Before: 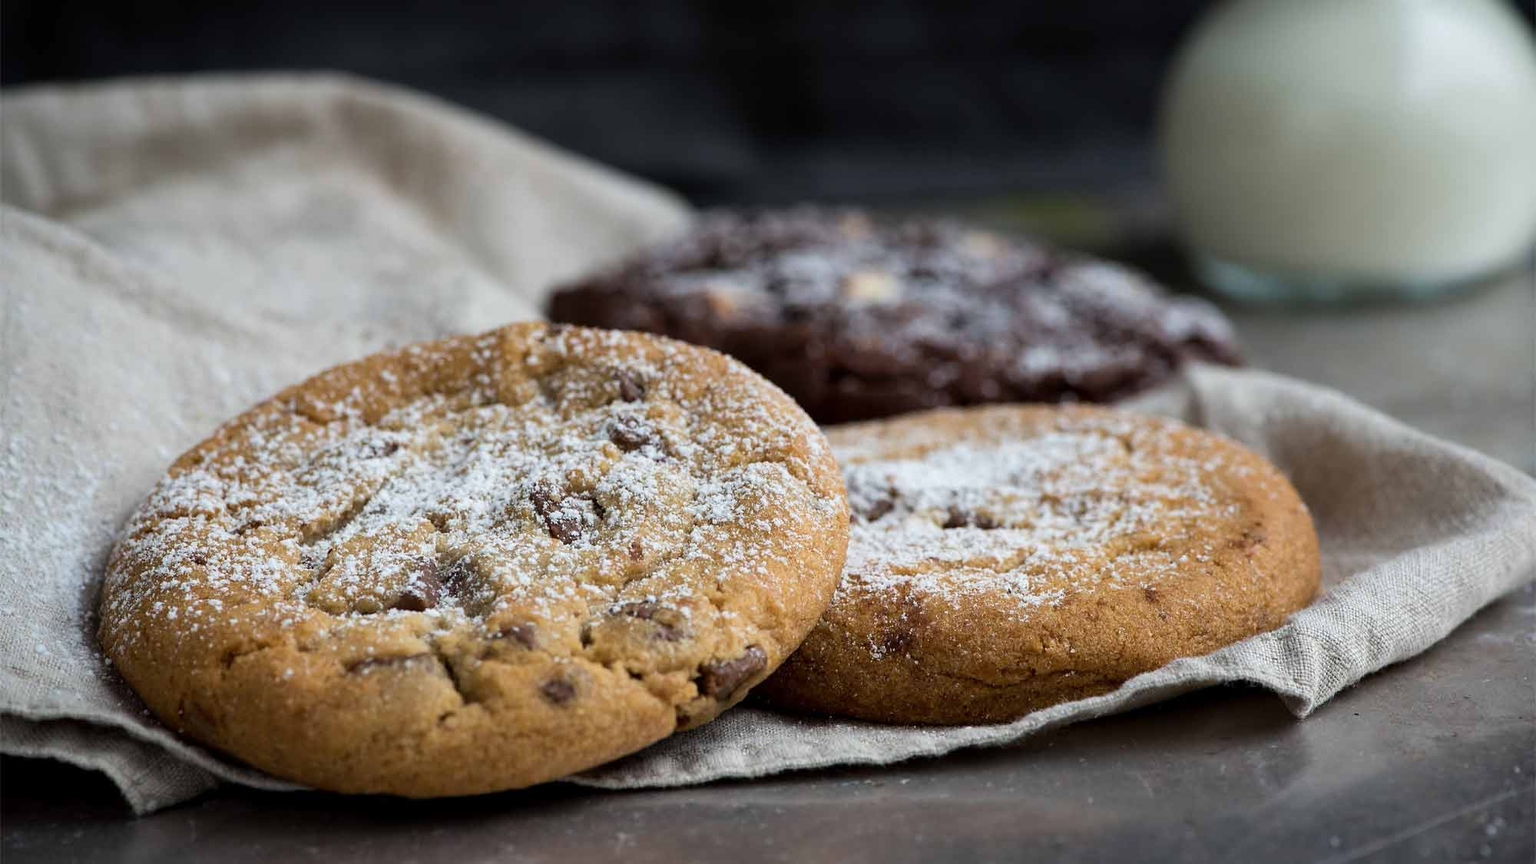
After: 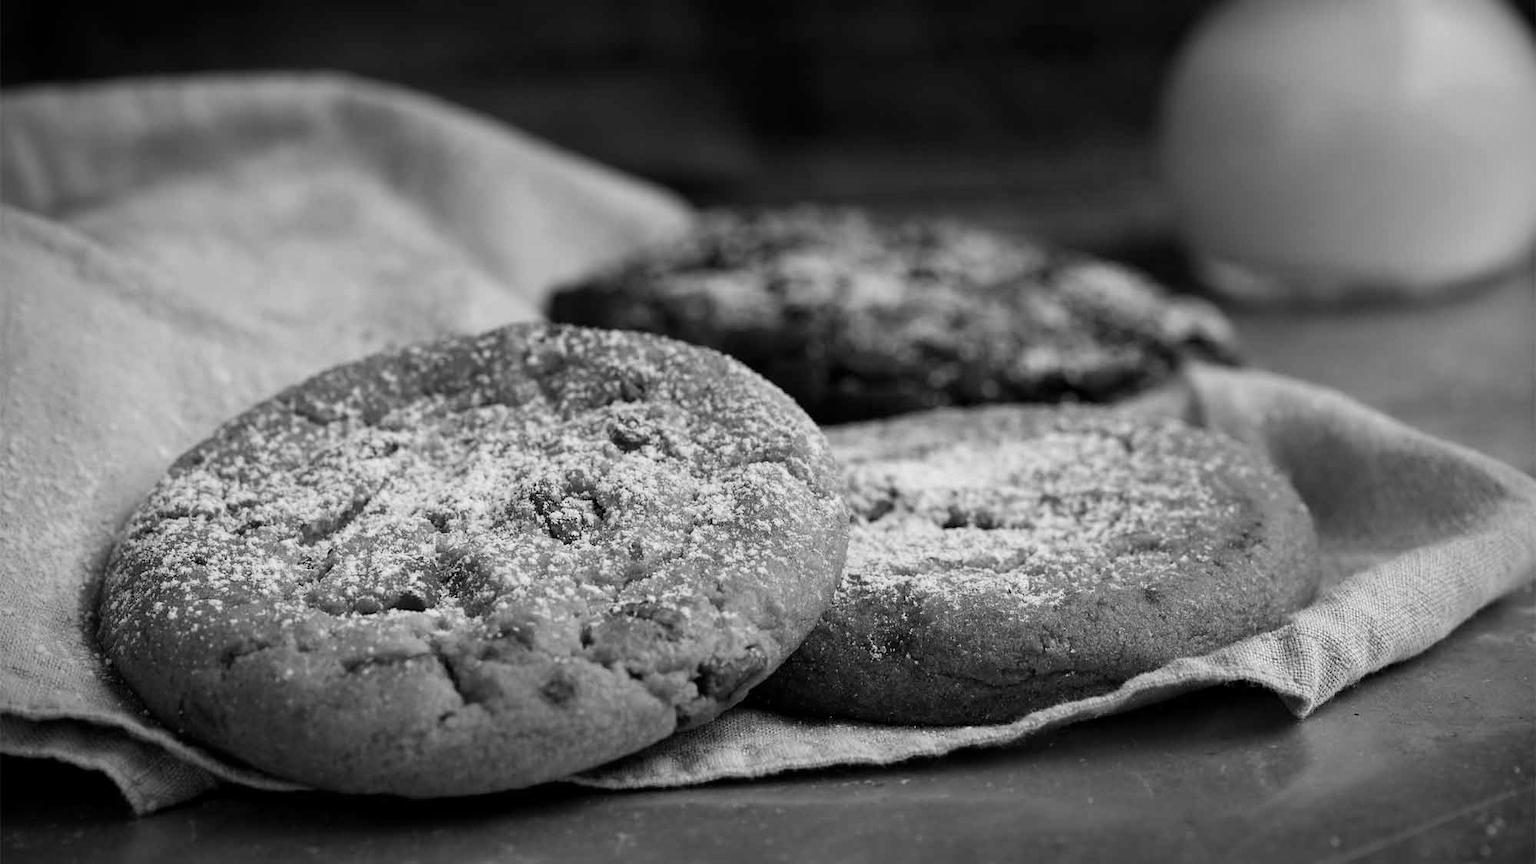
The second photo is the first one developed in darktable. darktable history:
color calibration: output gray [0.246, 0.254, 0.501, 0], gray › normalize channels true, illuminant same as pipeline (D50), adaptation XYZ, x 0.346, y 0.359, gamut compression 0
vignetting: on, module defaults
